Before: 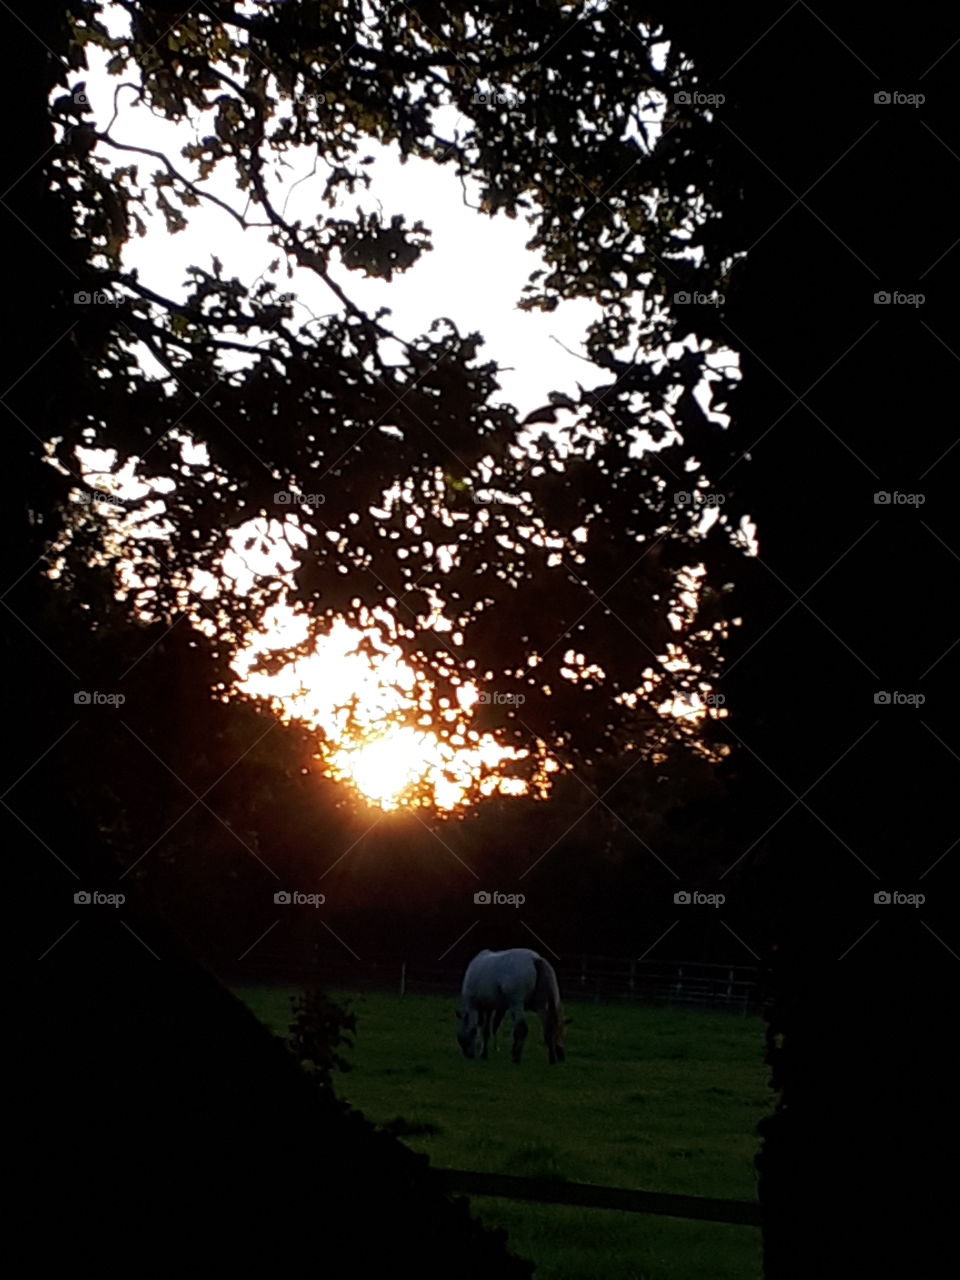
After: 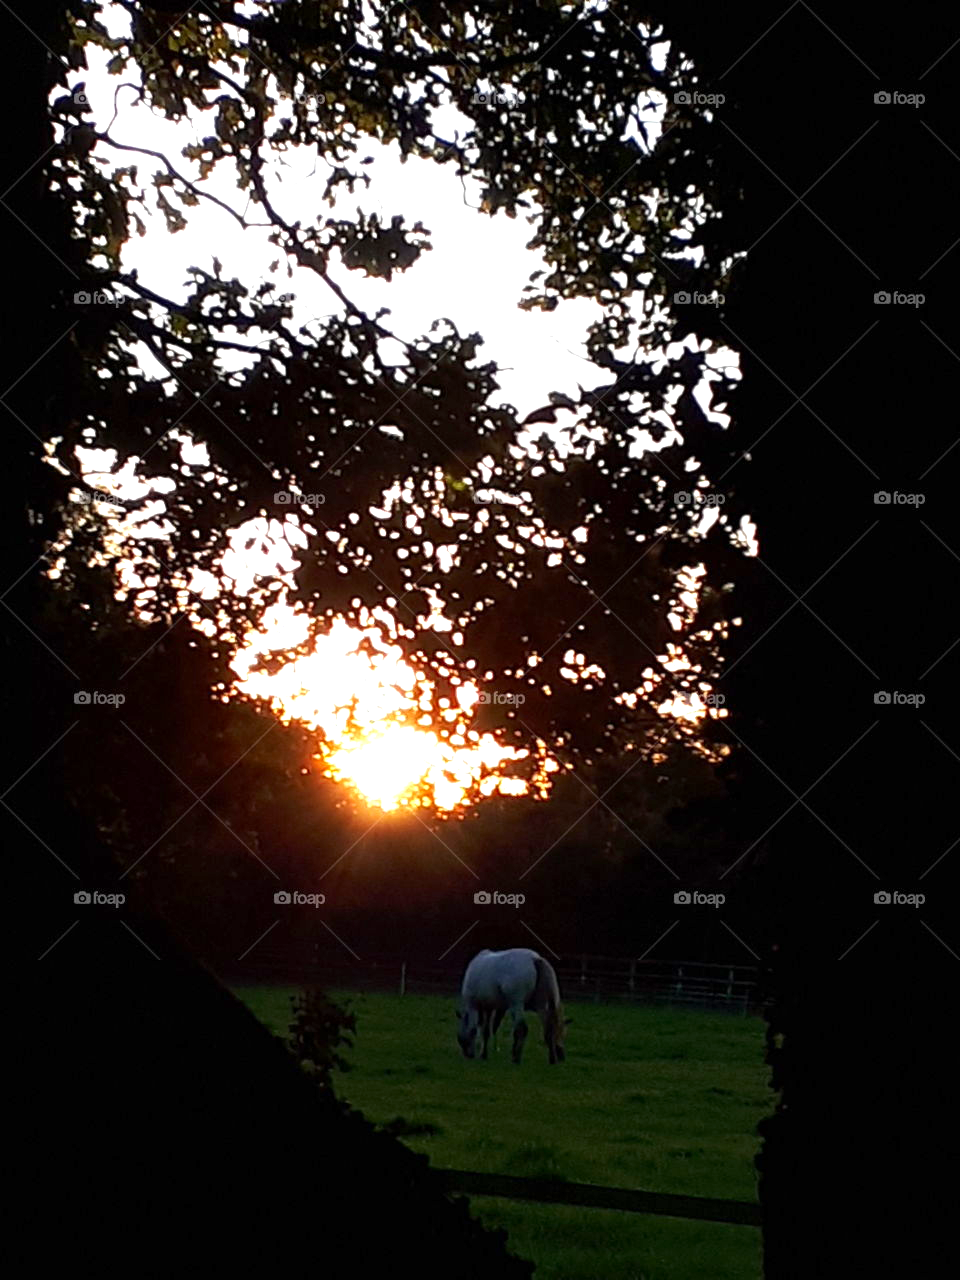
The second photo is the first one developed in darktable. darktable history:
exposure: exposure 0.824 EV, compensate highlight preservation false
contrast brightness saturation: contrast 0.043, saturation 0.152
